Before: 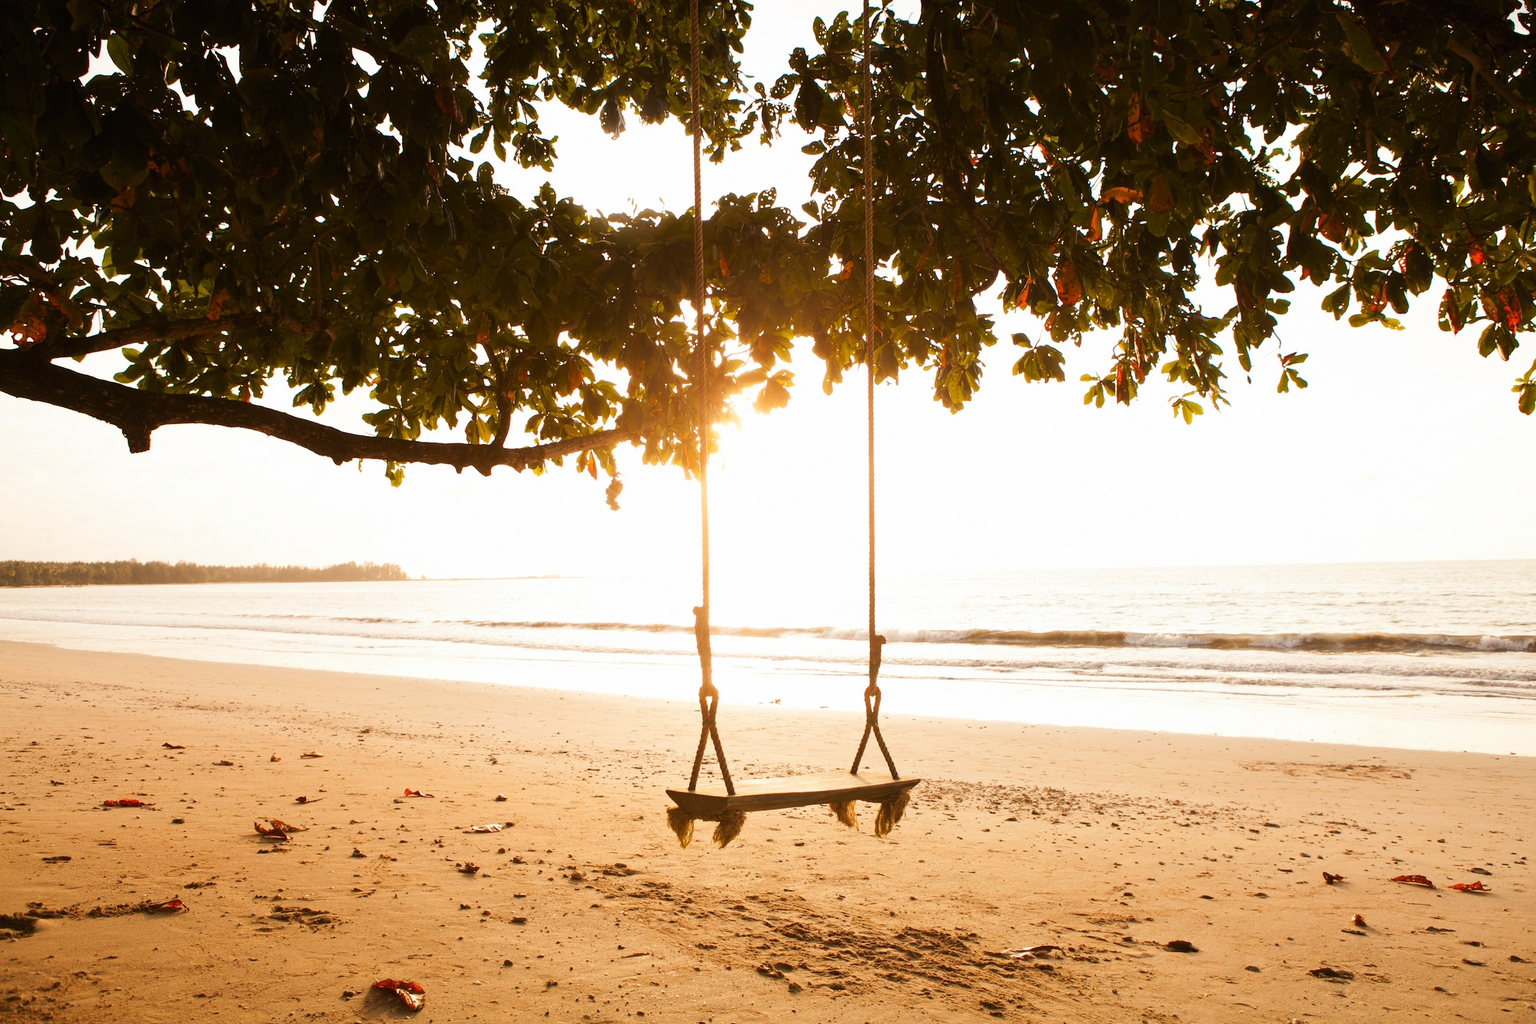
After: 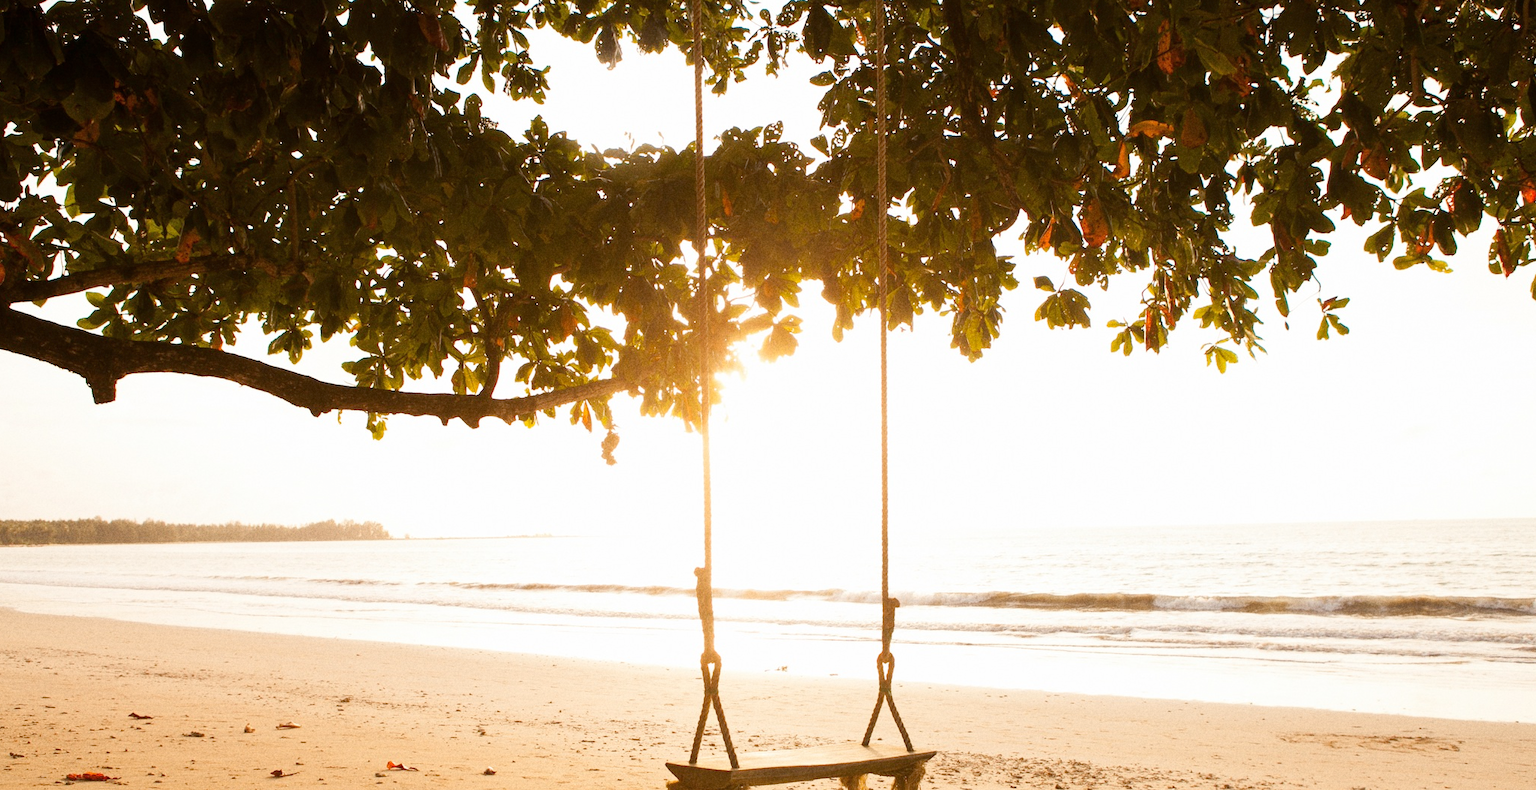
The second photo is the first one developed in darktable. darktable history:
color balance rgb: global vibrance -1%, saturation formula JzAzBz (2021)
grain: coarseness 22.88 ISO
crop: left 2.737%, top 7.287%, right 3.421%, bottom 20.179%
